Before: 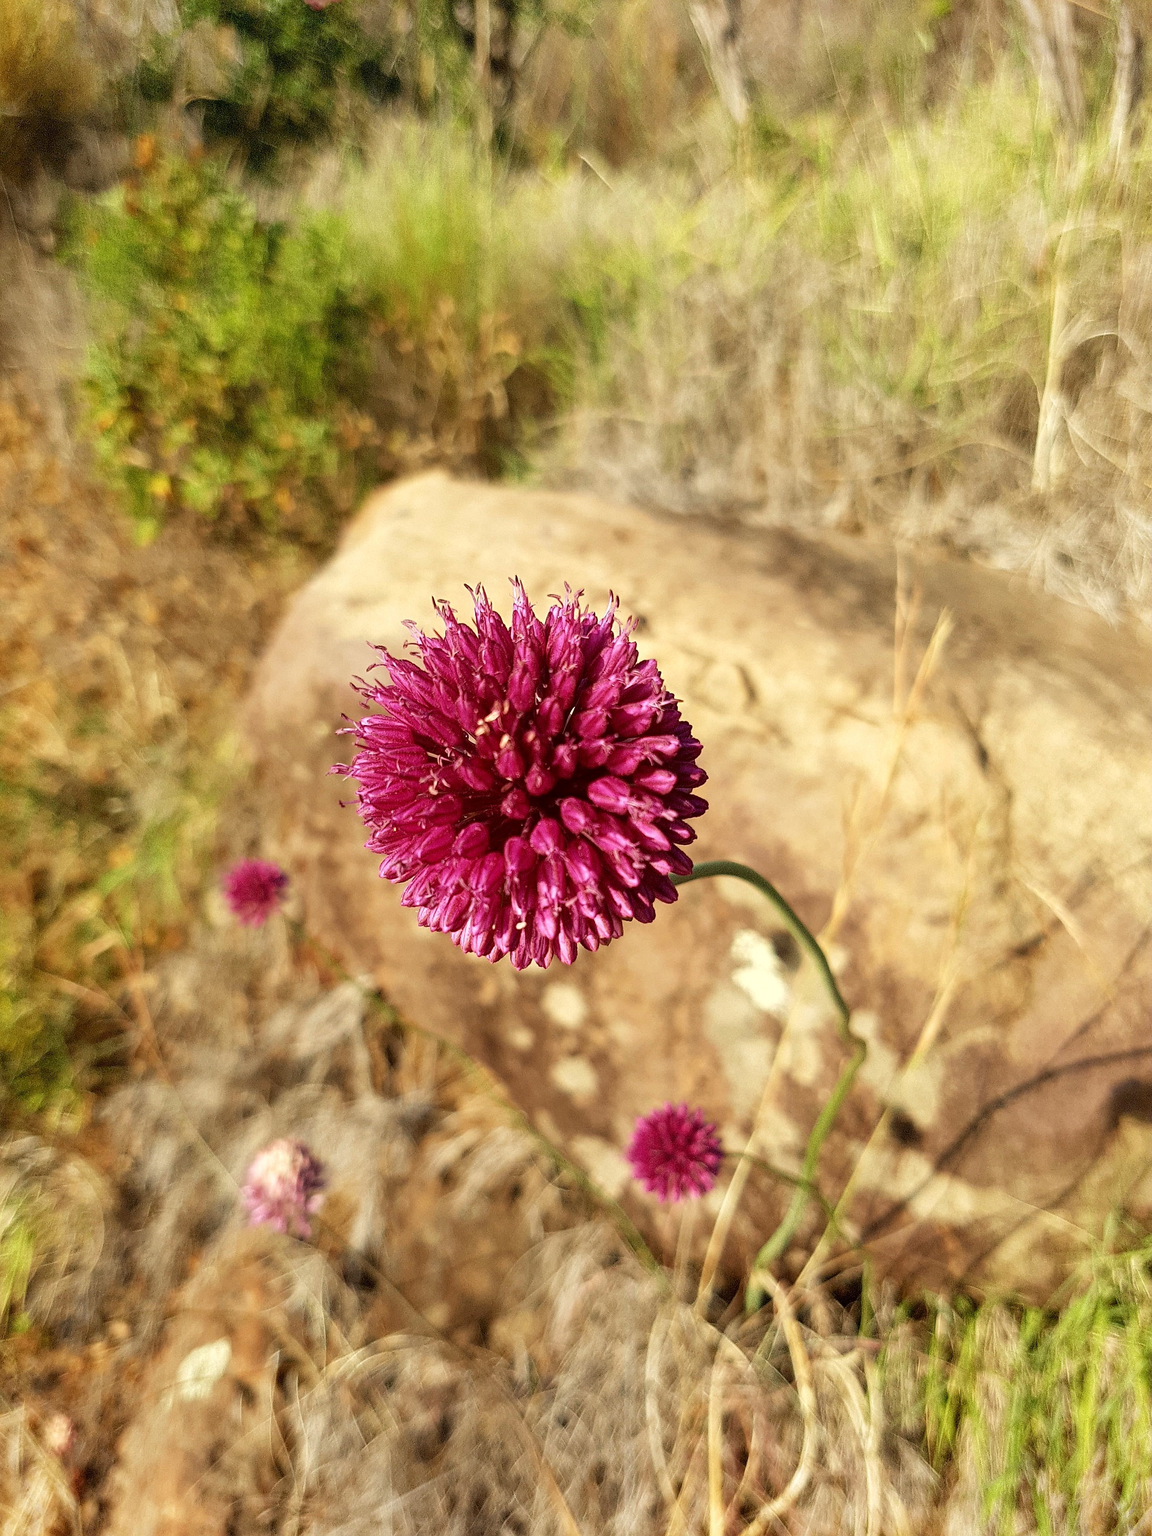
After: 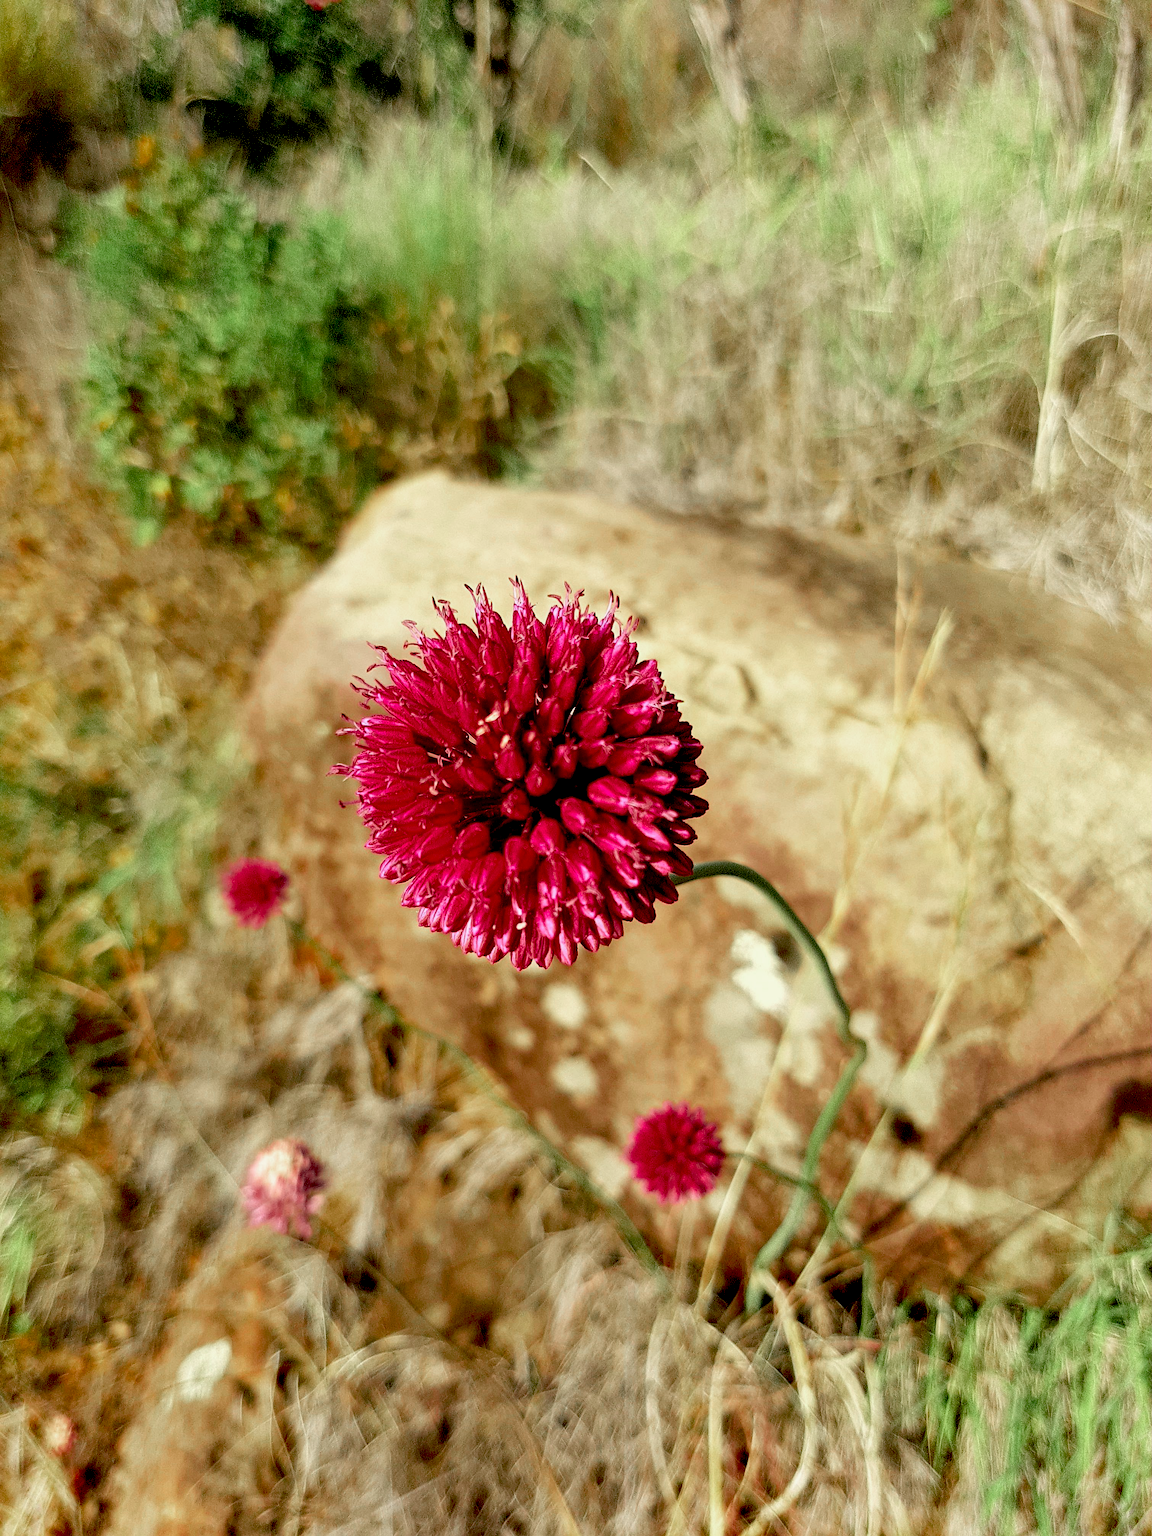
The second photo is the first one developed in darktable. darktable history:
exposure: black level correction 0.029, exposure -0.073 EV, compensate highlight preservation false
color zones: curves: ch0 [(0, 0.466) (0.128, 0.466) (0.25, 0.5) (0.375, 0.456) (0.5, 0.5) (0.625, 0.5) (0.737, 0.652) (0.875, 0.5)]; ch1 [(0, 0.603) (0.125, 0.618) (0.261, 0.348) (0.372, 0.353) (0.497, 0.363) (0.611, 0.45) (0.731, 0.427) (0.875, 0.518) (0.998, 0.652)]; ch2 [(0, 0.559) (0.125, 0.451) (0.253, 0.564) (0.37, 0.578) (0.5, 0.466) (0.625, 0.471) (0.731, 0.471) (0.88, 0.485)]
